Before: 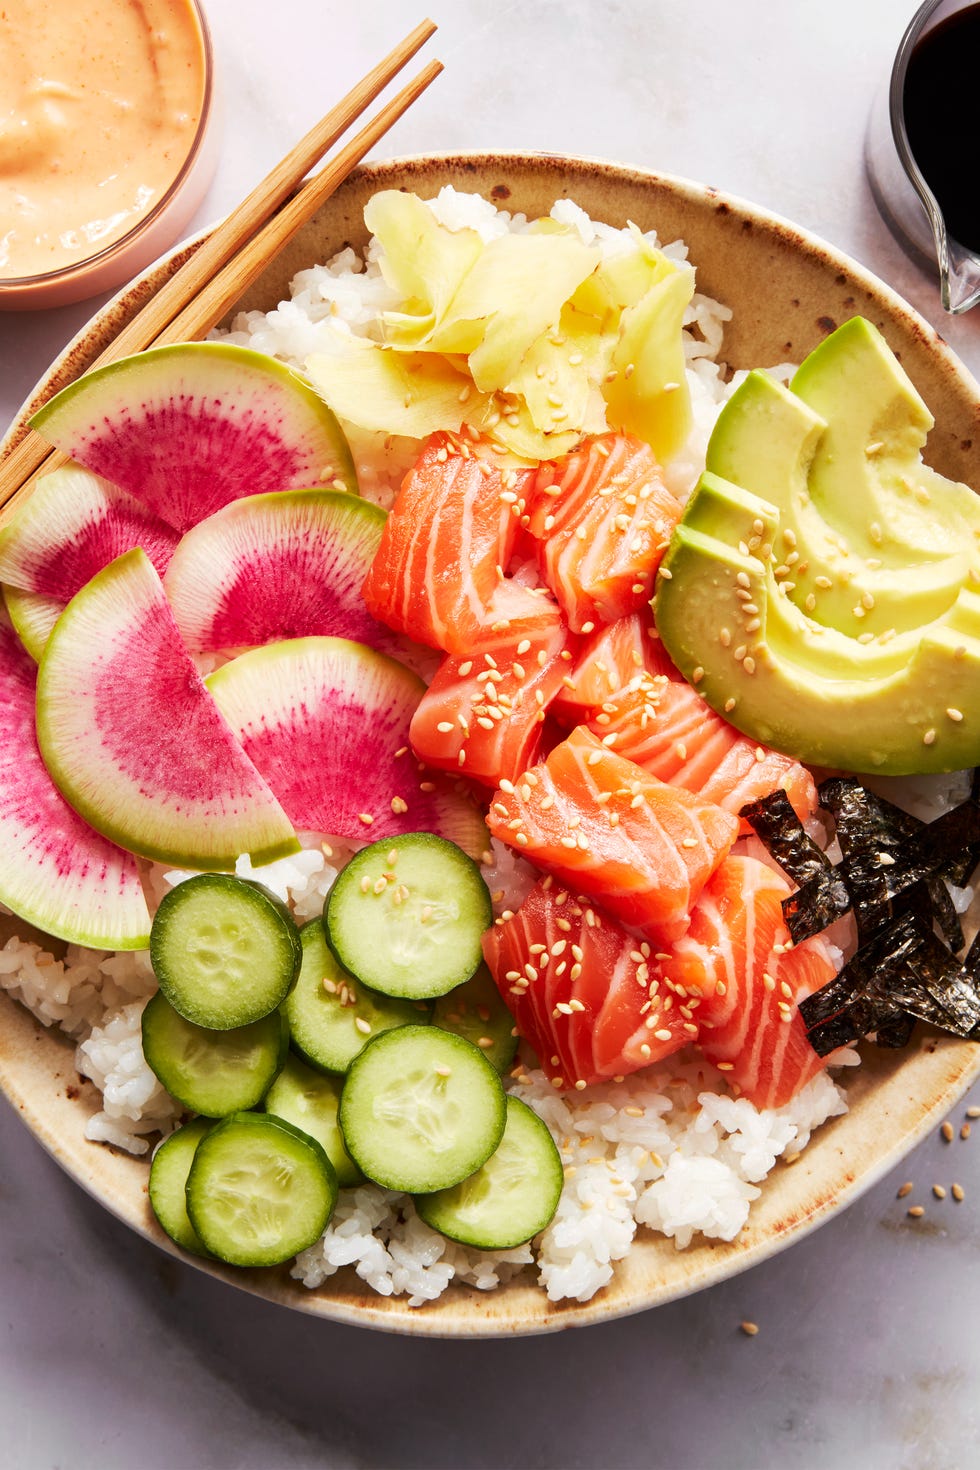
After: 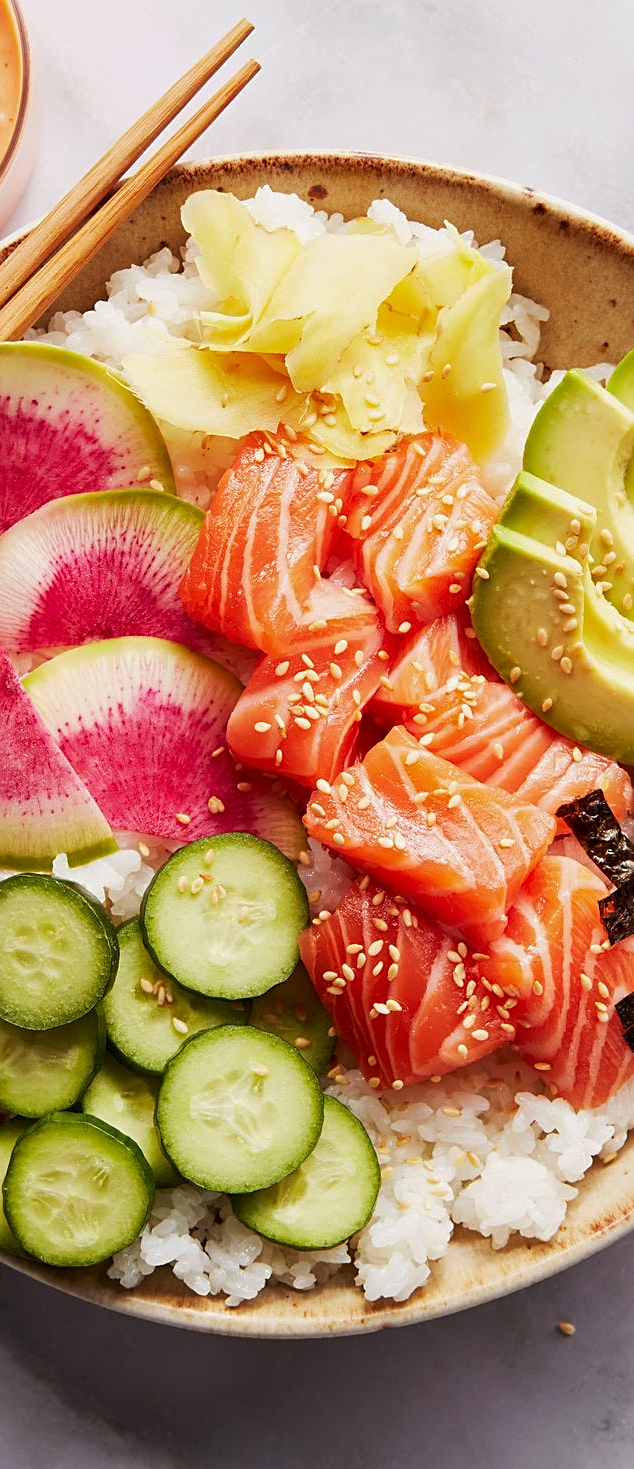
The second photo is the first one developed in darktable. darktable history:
sharpen: on, module defaults
crop and rotate: left 18.793%, right 16.422%
exposure: exposure -0.156 EV, compensate highlight preservation false
